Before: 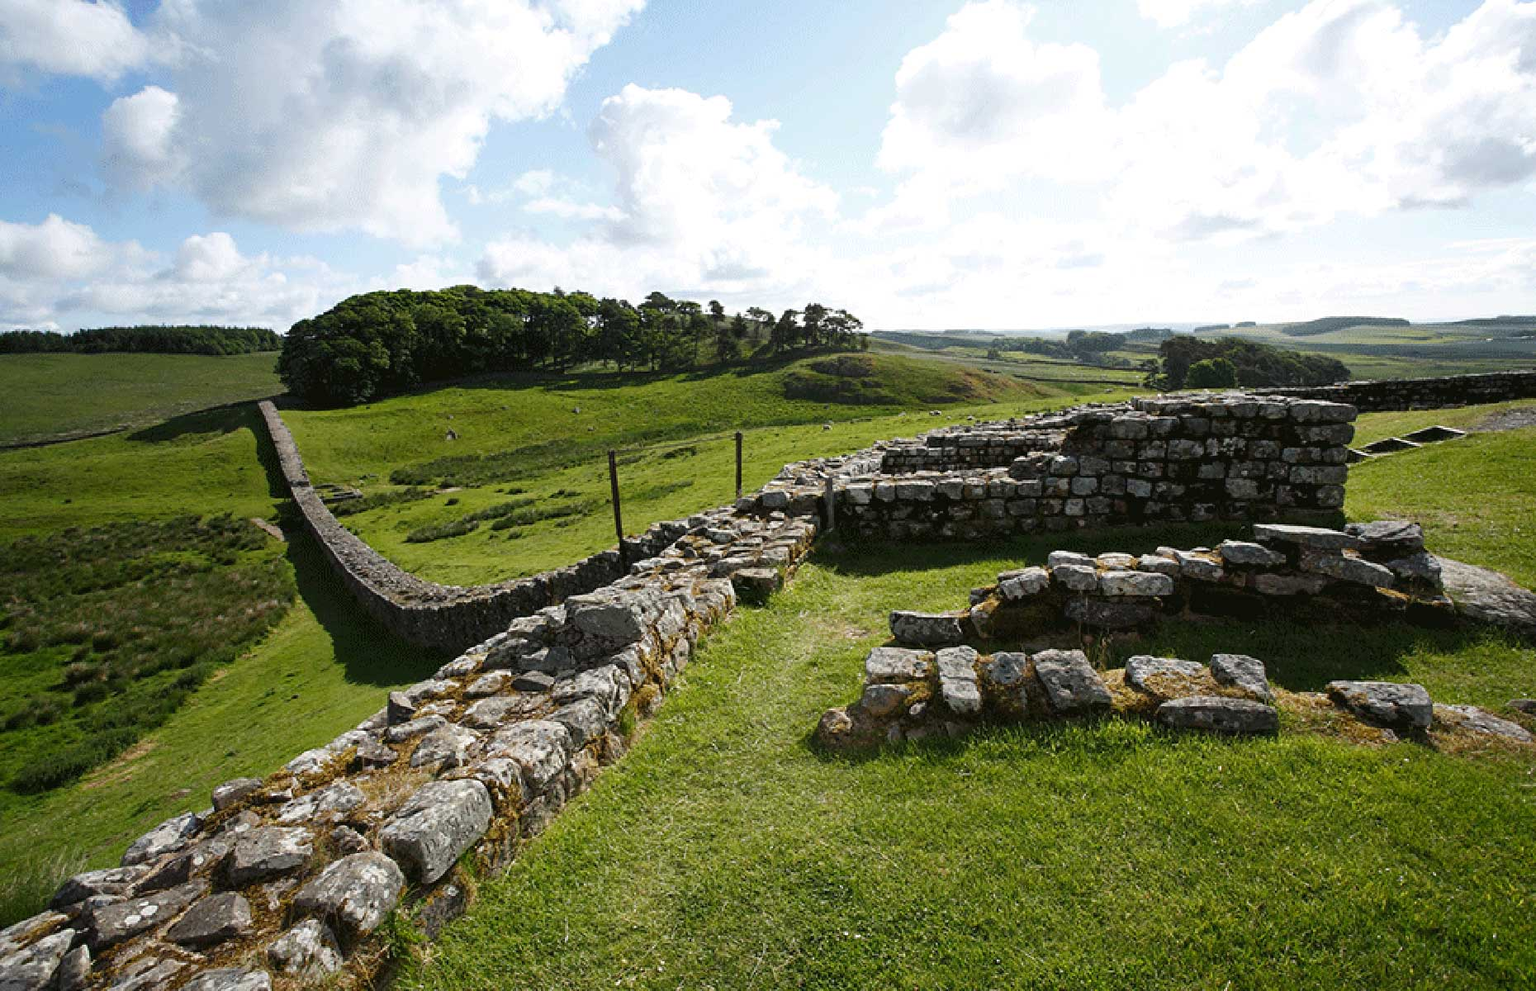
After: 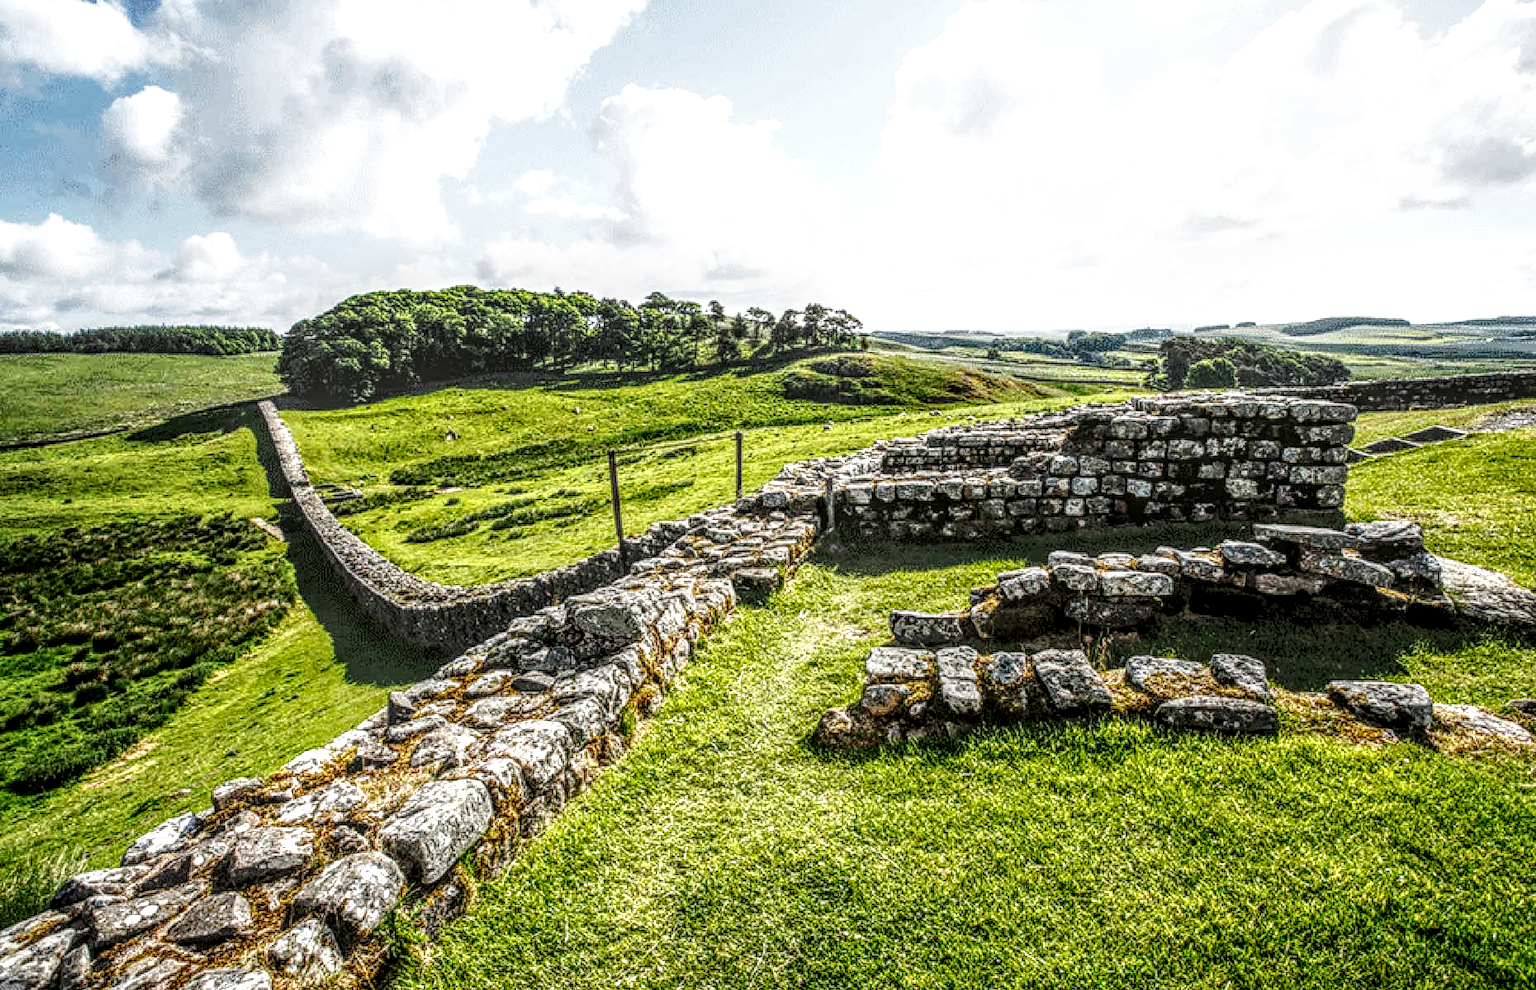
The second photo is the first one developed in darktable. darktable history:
base curve: curves: ch0 [(0, 0) (0.028, 0.03) (0.121, 0.232) (0.46, 0.748) (0.859, 0.968) (1, 1)], preserve colors none
local contrast: highlights 5%, shadows 6%, detail 300%, midtone range 0.298
